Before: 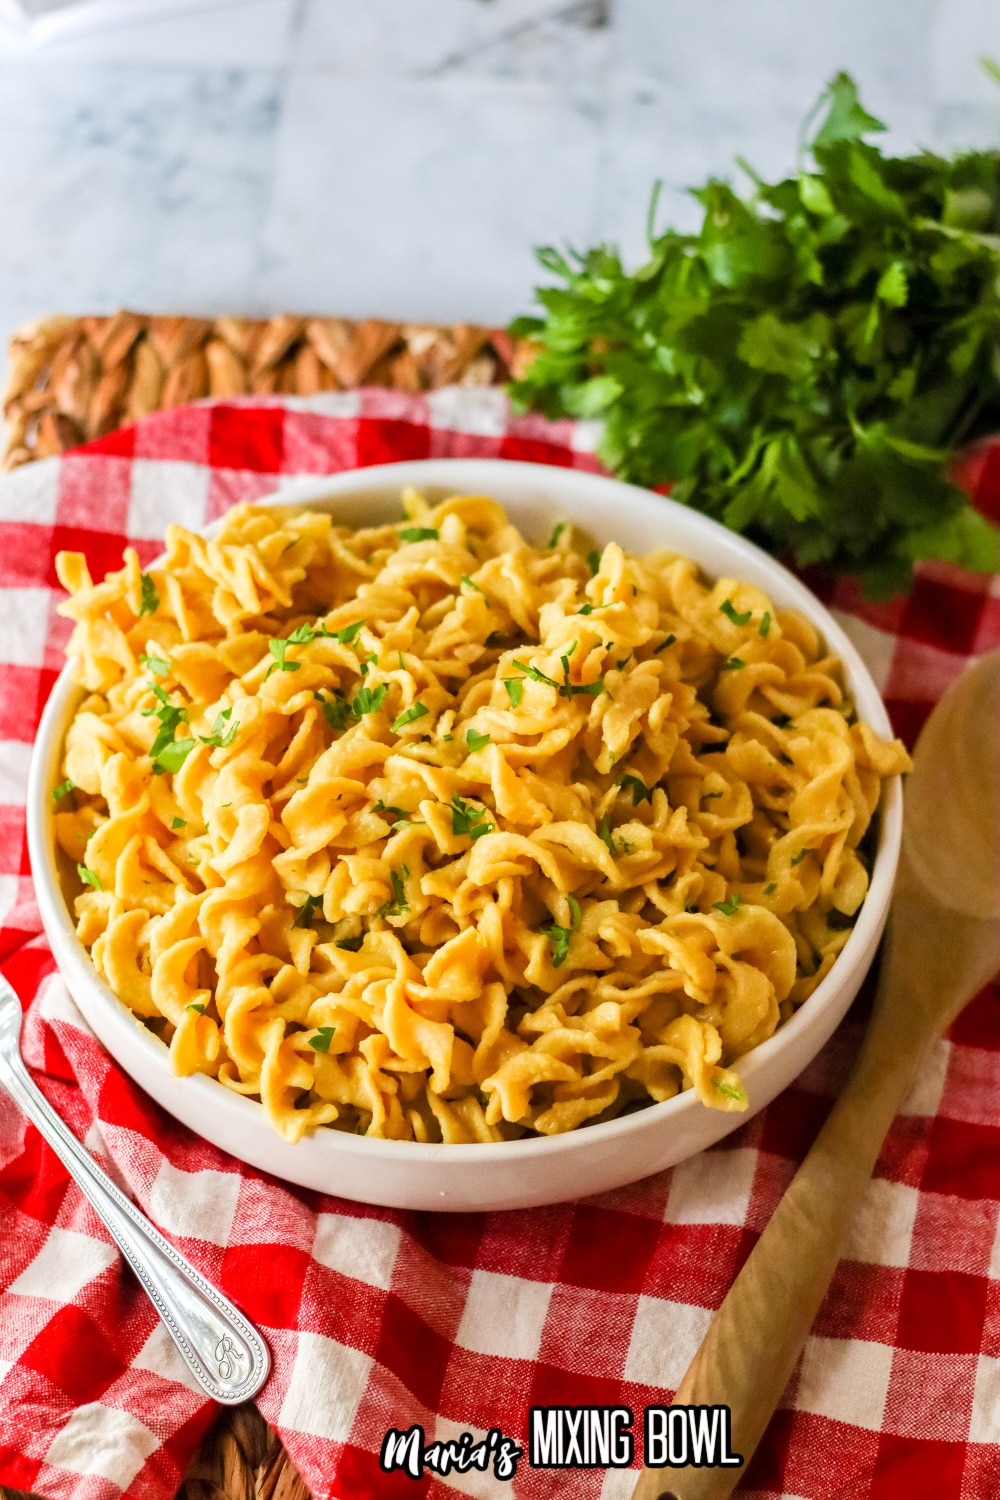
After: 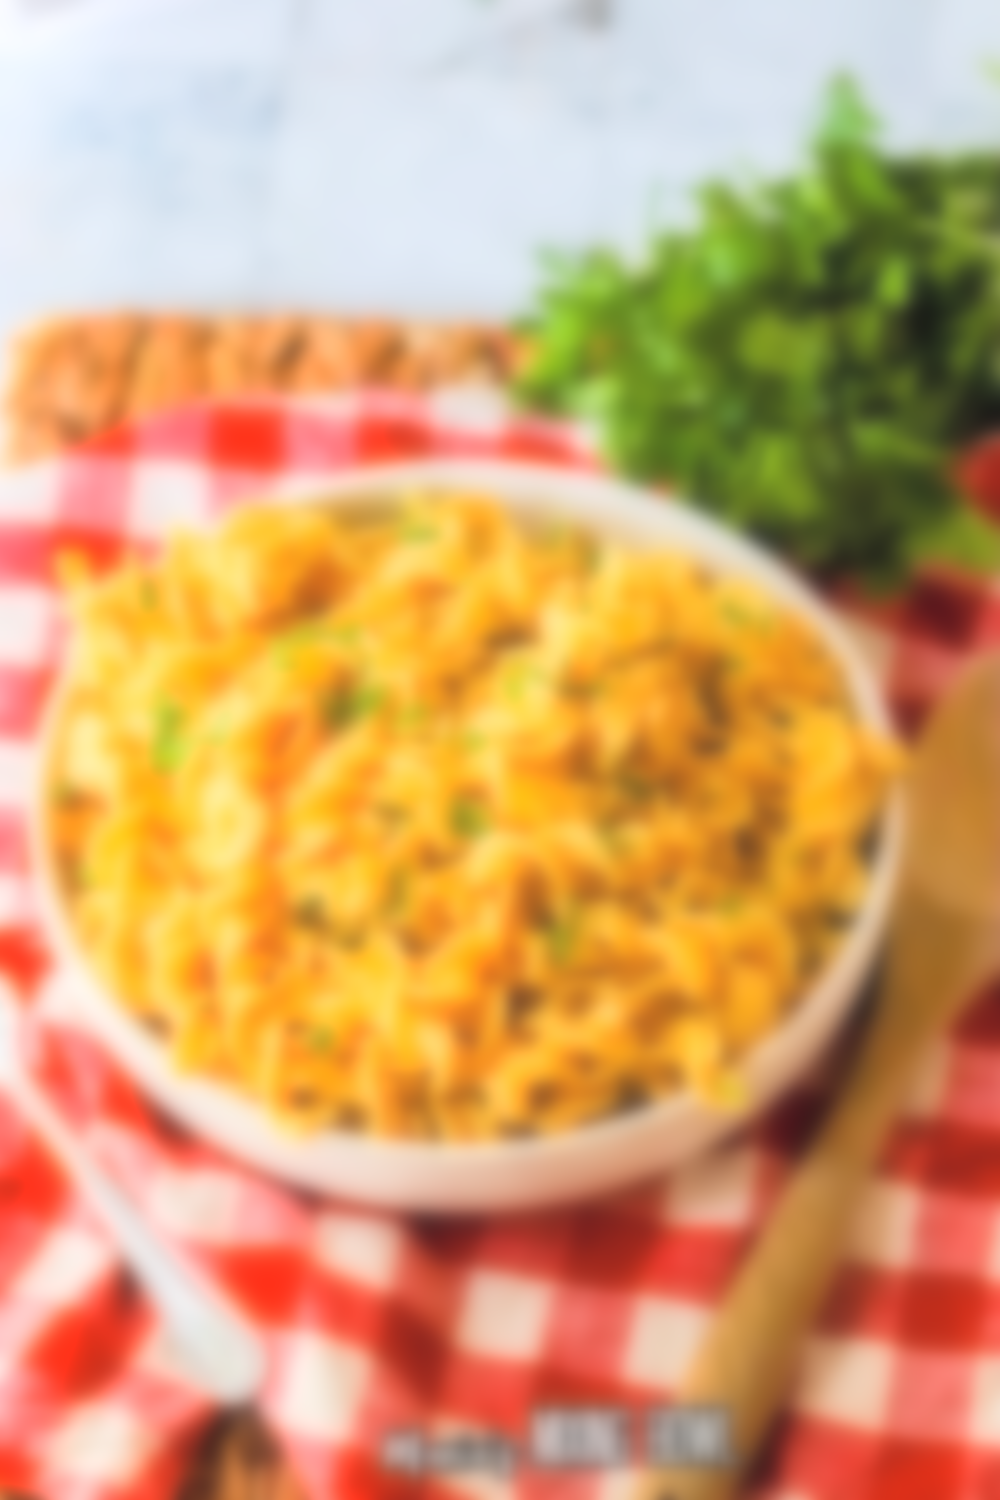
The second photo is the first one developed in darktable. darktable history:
contrast brightness saturation: contrast 0.1, brightness 0.3, saturation 0.14
lowpass: on, module defaults
